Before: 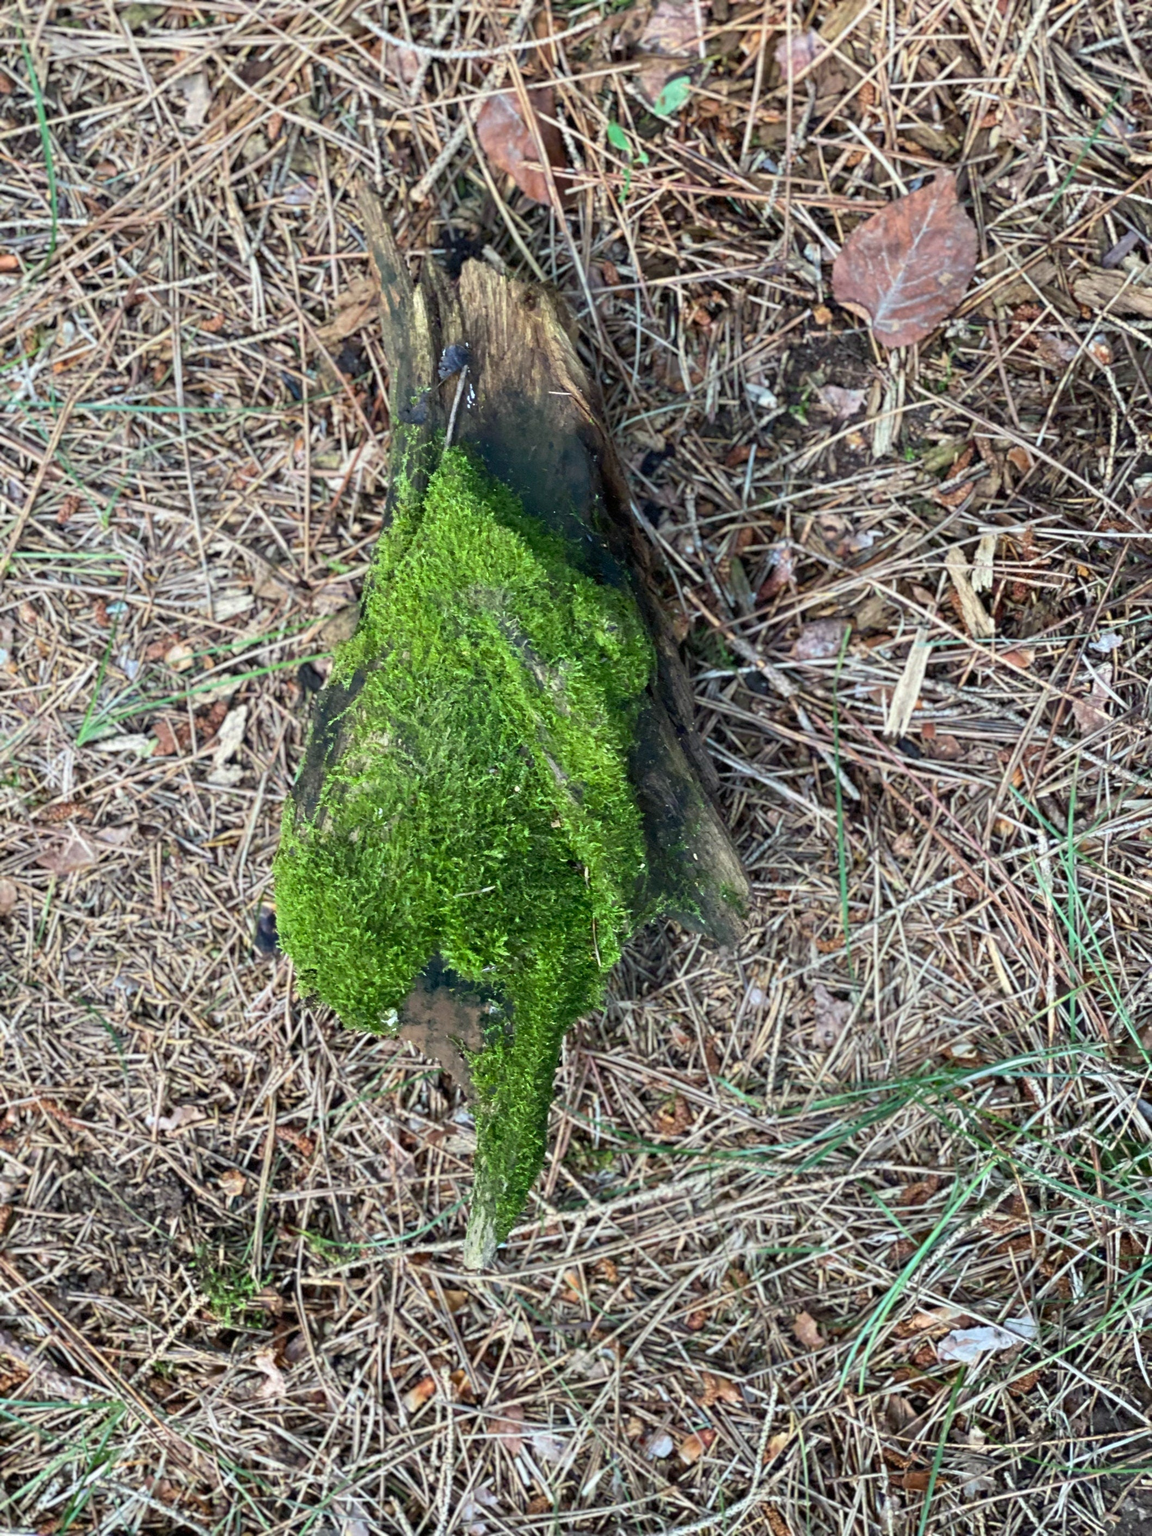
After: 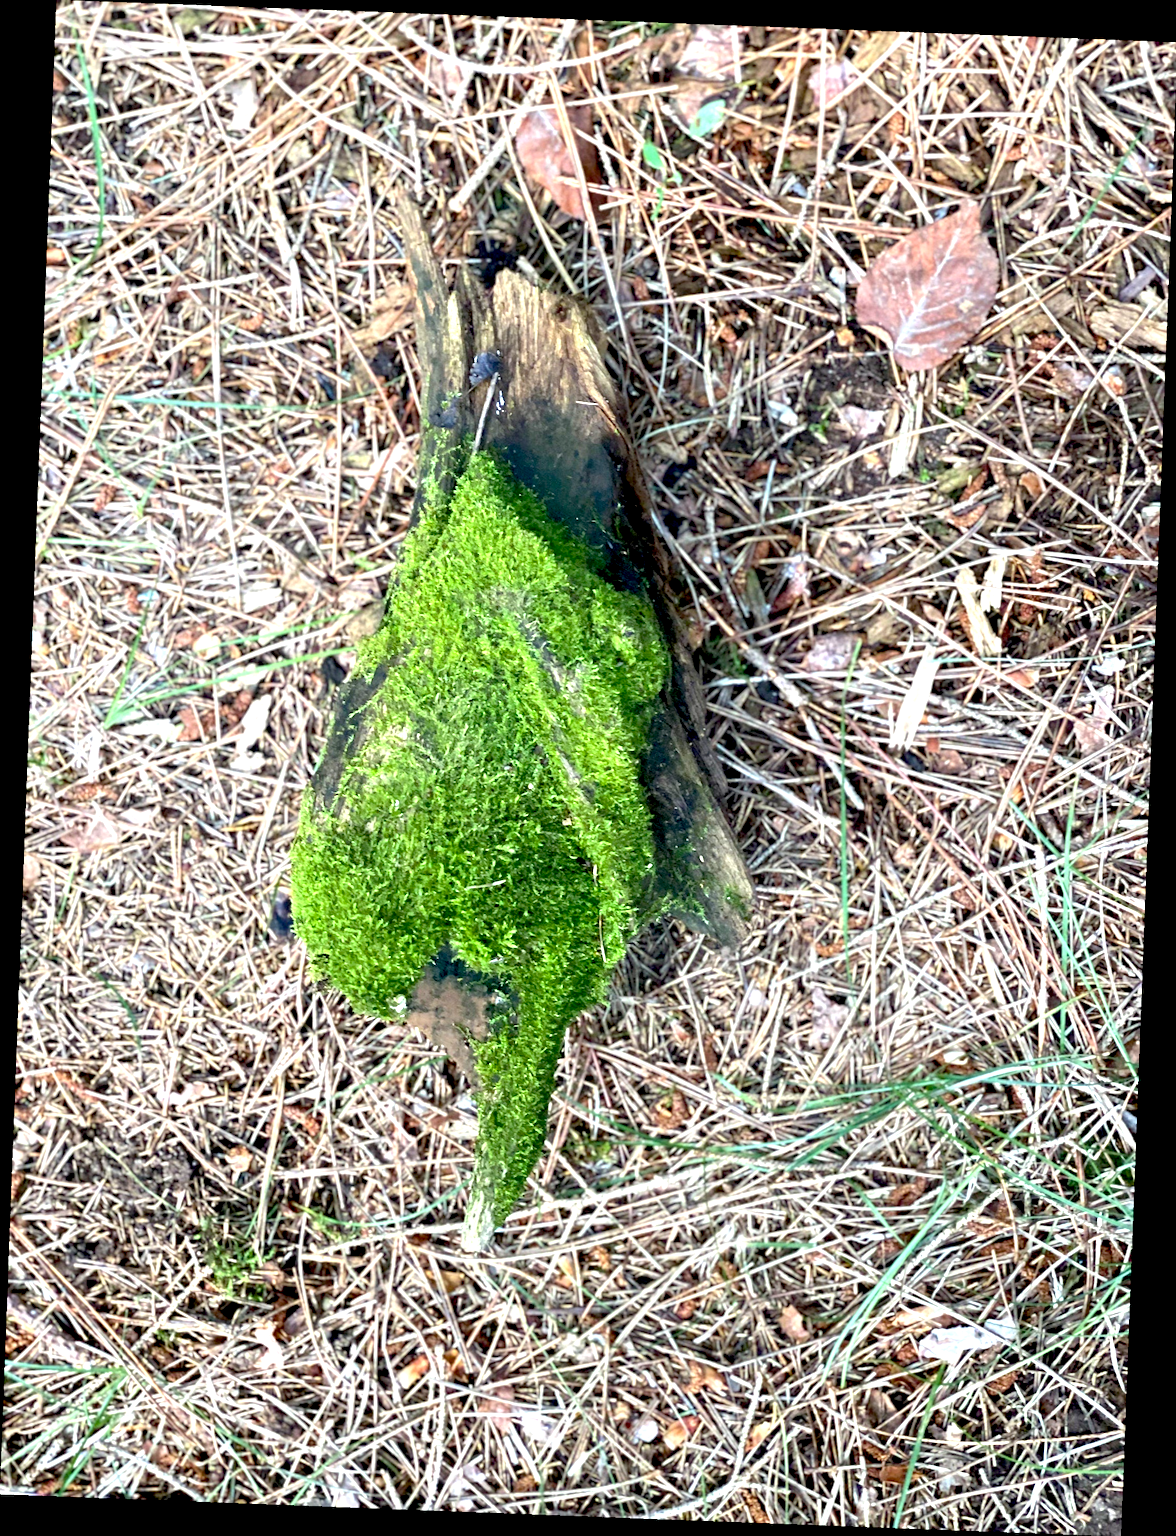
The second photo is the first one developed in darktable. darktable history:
exposure: black level correction 0.01, exposure 1 EV, compensate highlight preservation false
rotate and perspective: rotation 2.17°, automatic cropping off
